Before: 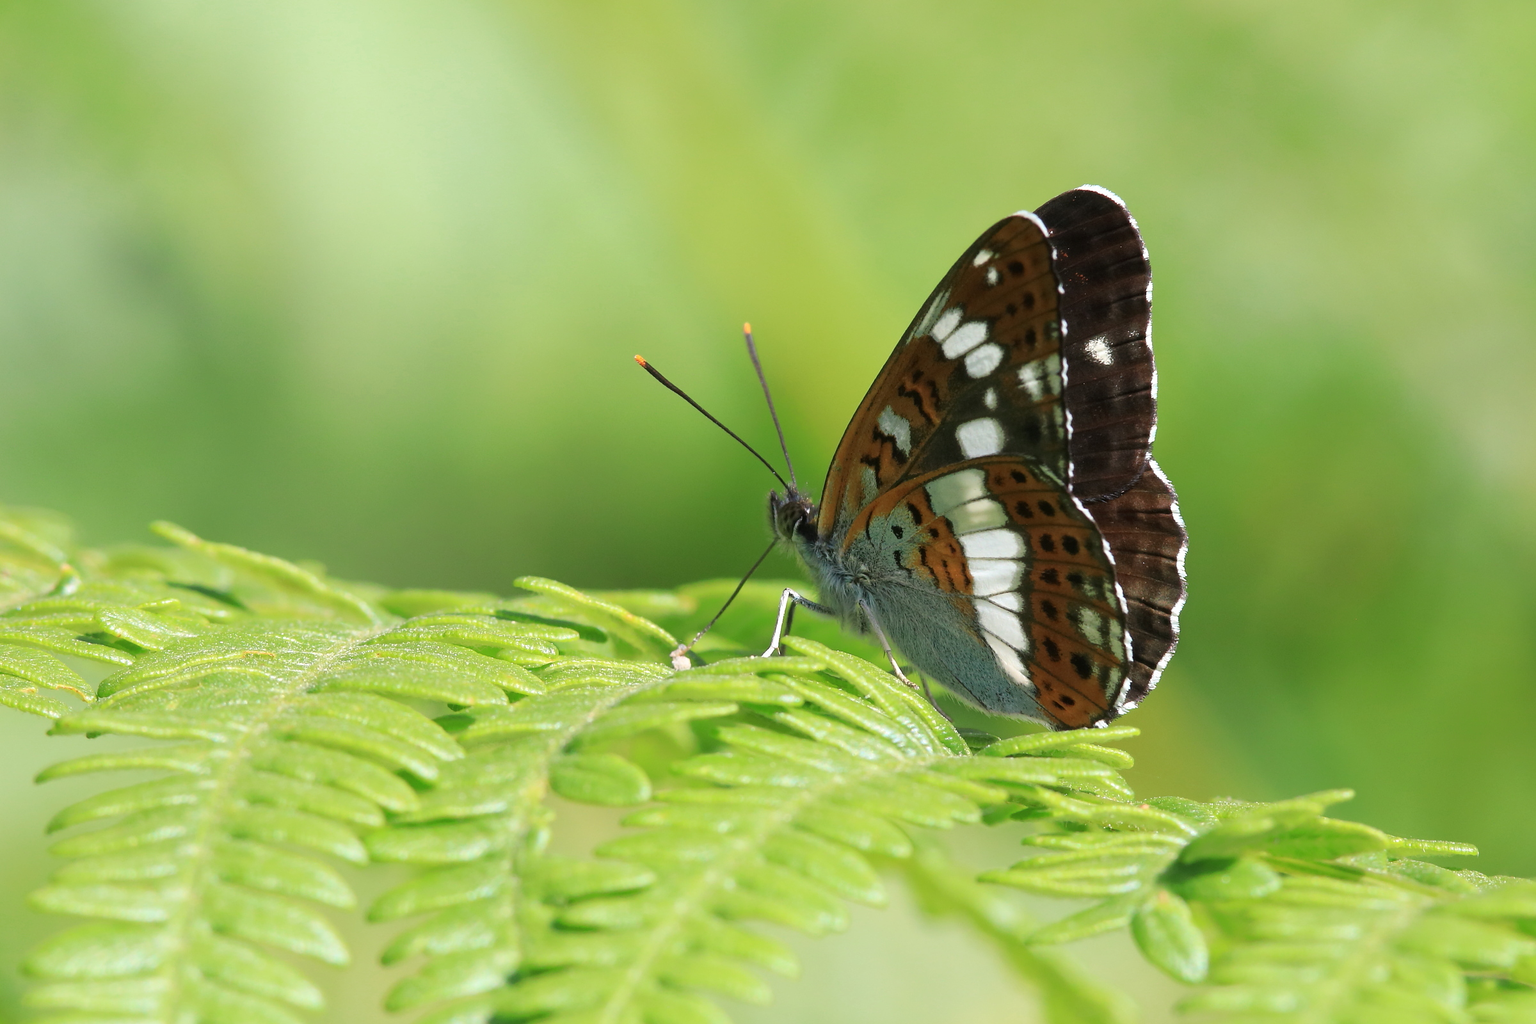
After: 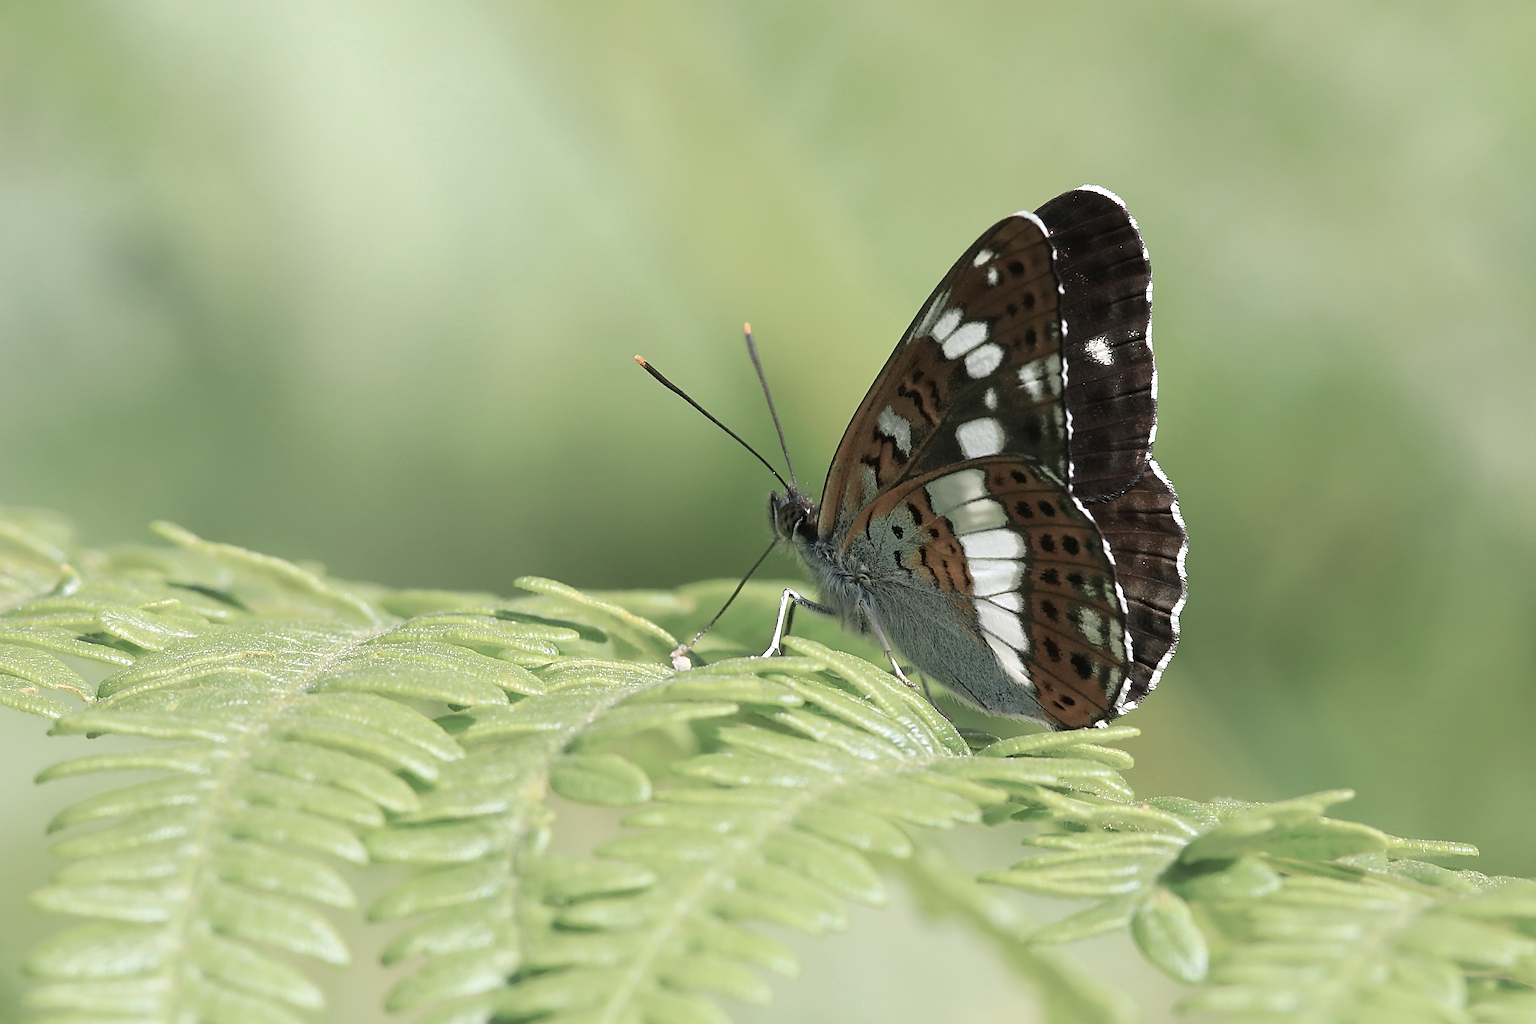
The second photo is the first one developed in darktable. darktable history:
color correction: highlights b* 0.026, saturation 0.535
sharpen: on, module defaults
